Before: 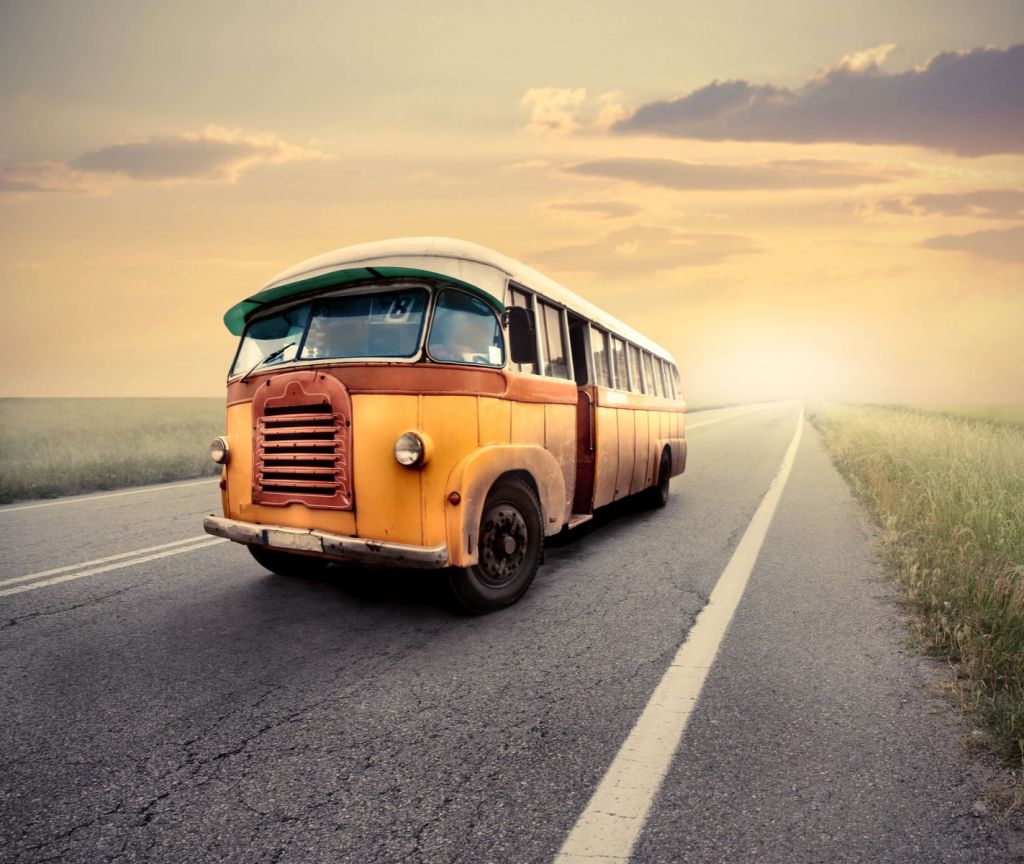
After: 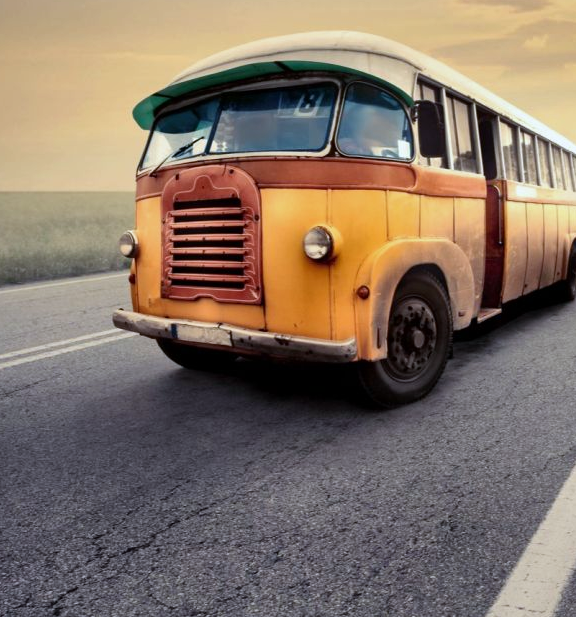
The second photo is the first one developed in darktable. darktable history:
white balance: red 0.954, blue 1.079
crop: left 8.966%, top 23.852%, right 34.699%, bottom 4.703%
shadows and highlights: shadows 43.71, white point adjustment -1.46, soften with gaussian
